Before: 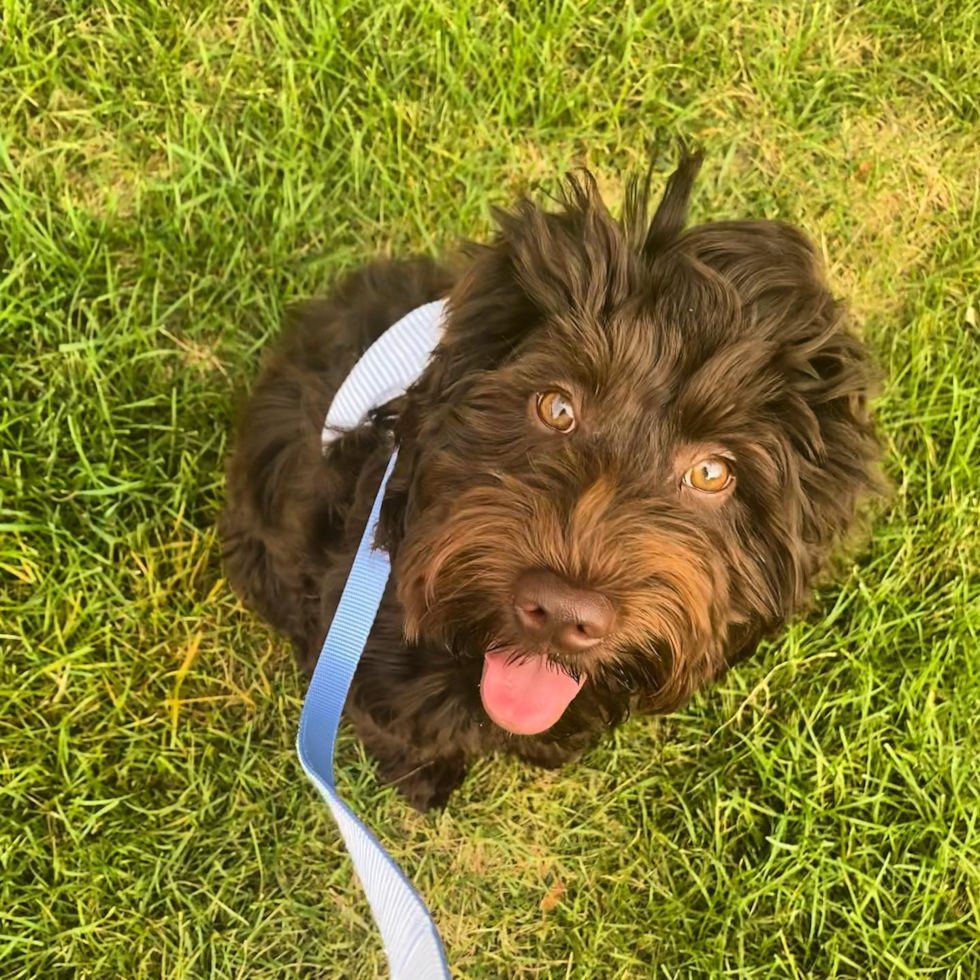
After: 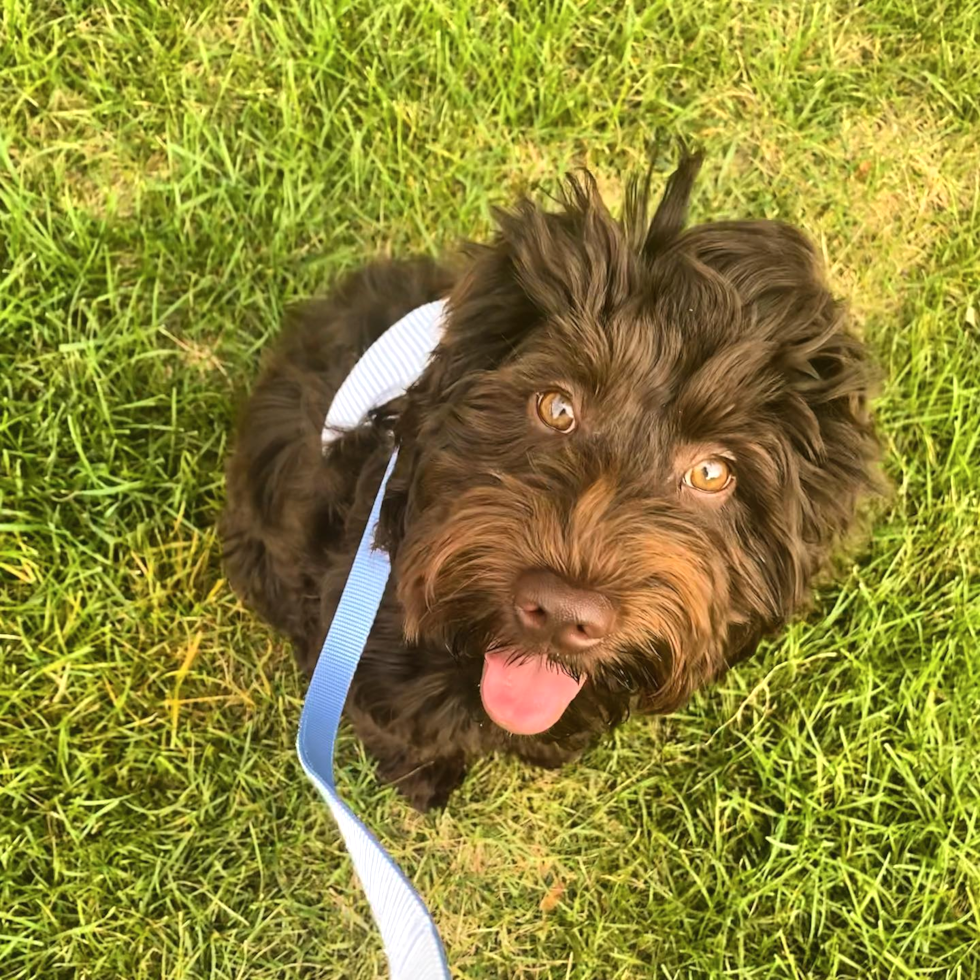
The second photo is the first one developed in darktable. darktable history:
shadows and highlights: radius 45.7, white point adjustment 6.65, compress 79.76%, soften with gaussian
